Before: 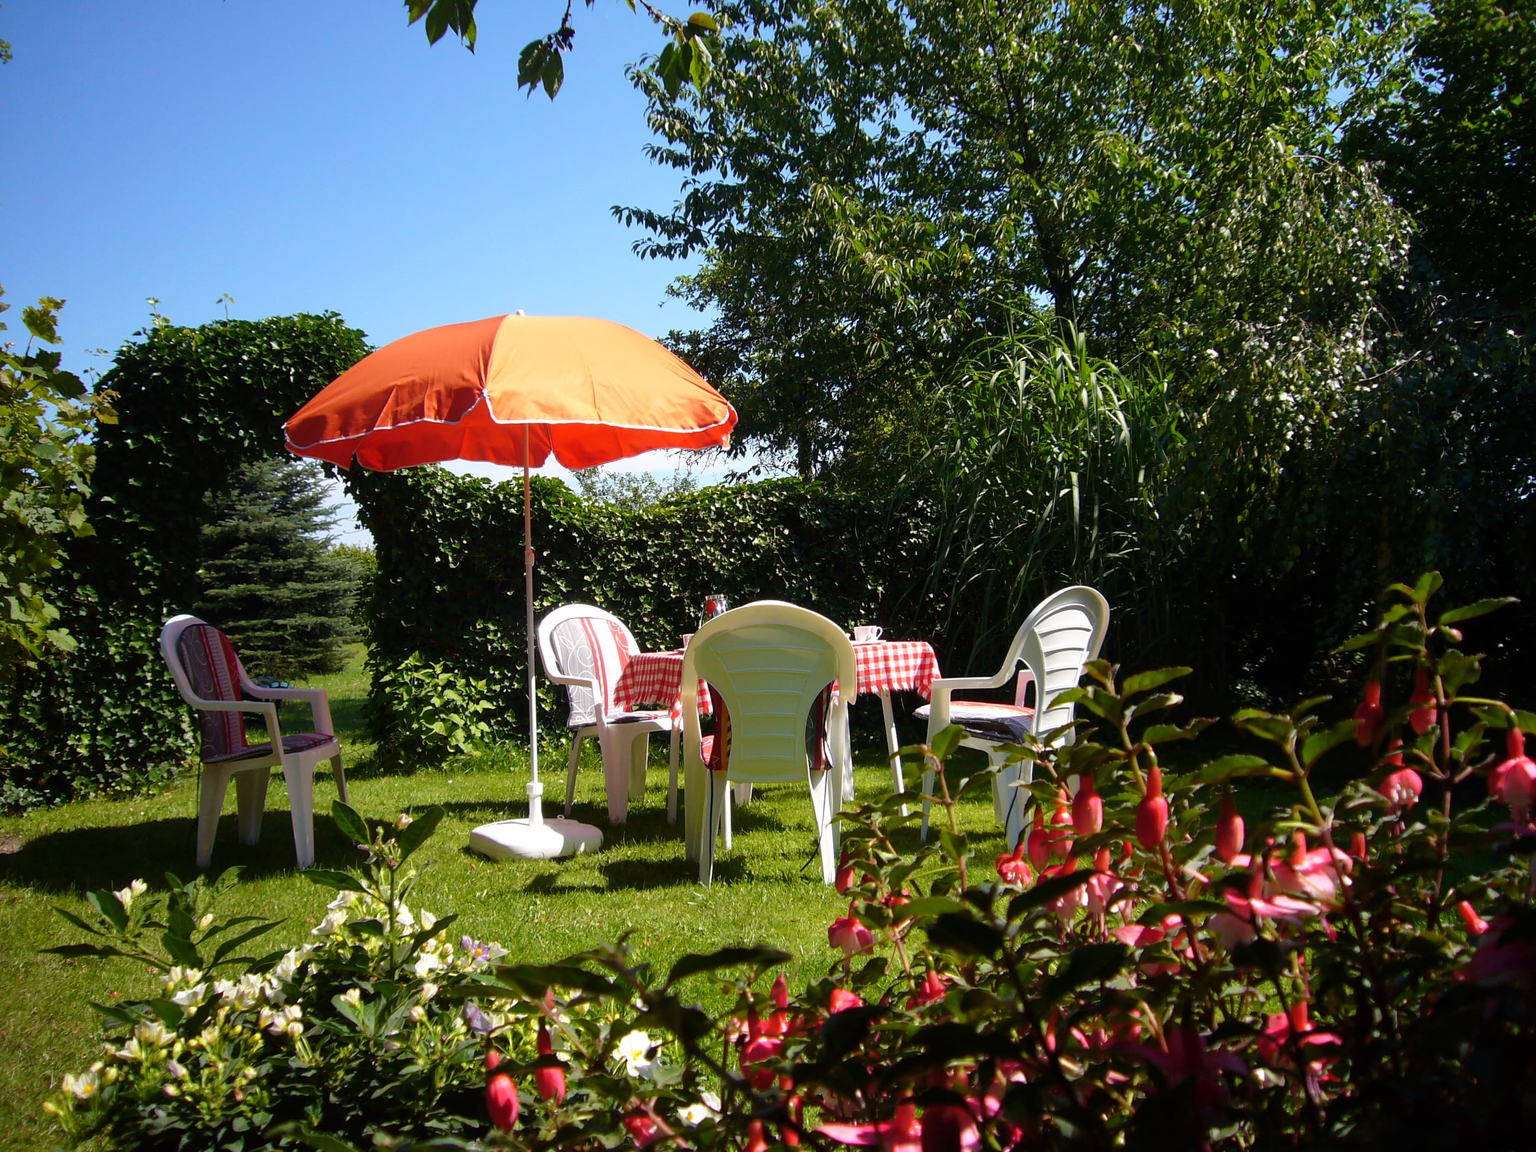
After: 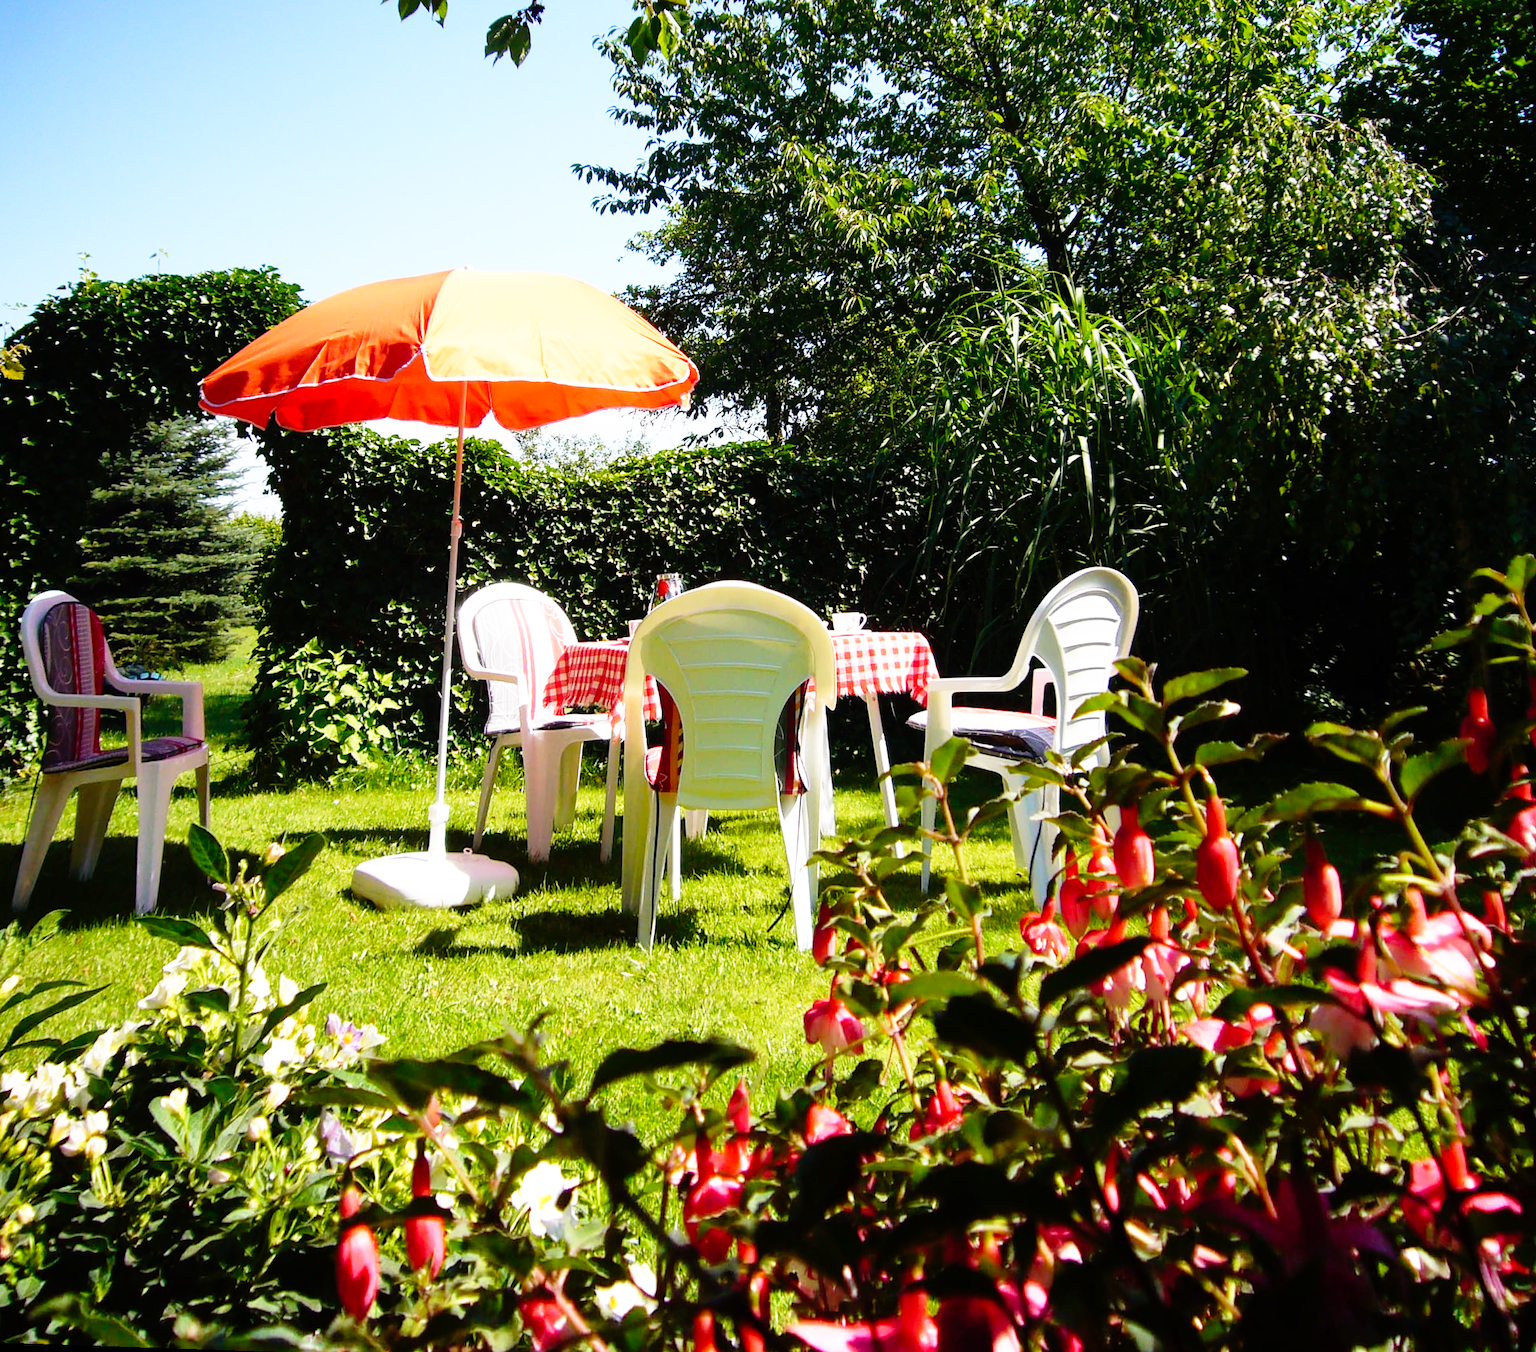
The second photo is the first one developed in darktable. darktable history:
base curve: curves: ch0 [(0, 0) (0.012, 0.01) (0.073, 0.168) (0.31, 0.711) (0.645, 0.957) (1, 1)], preserve colors none
rotate and perspective: rotation 0.72°, lens shift (vertical) -0.352, lens shift (horizontal) -0.051, crop left 0.152, crop right 0.859, crop top 0.019, crop bottom 0.964
